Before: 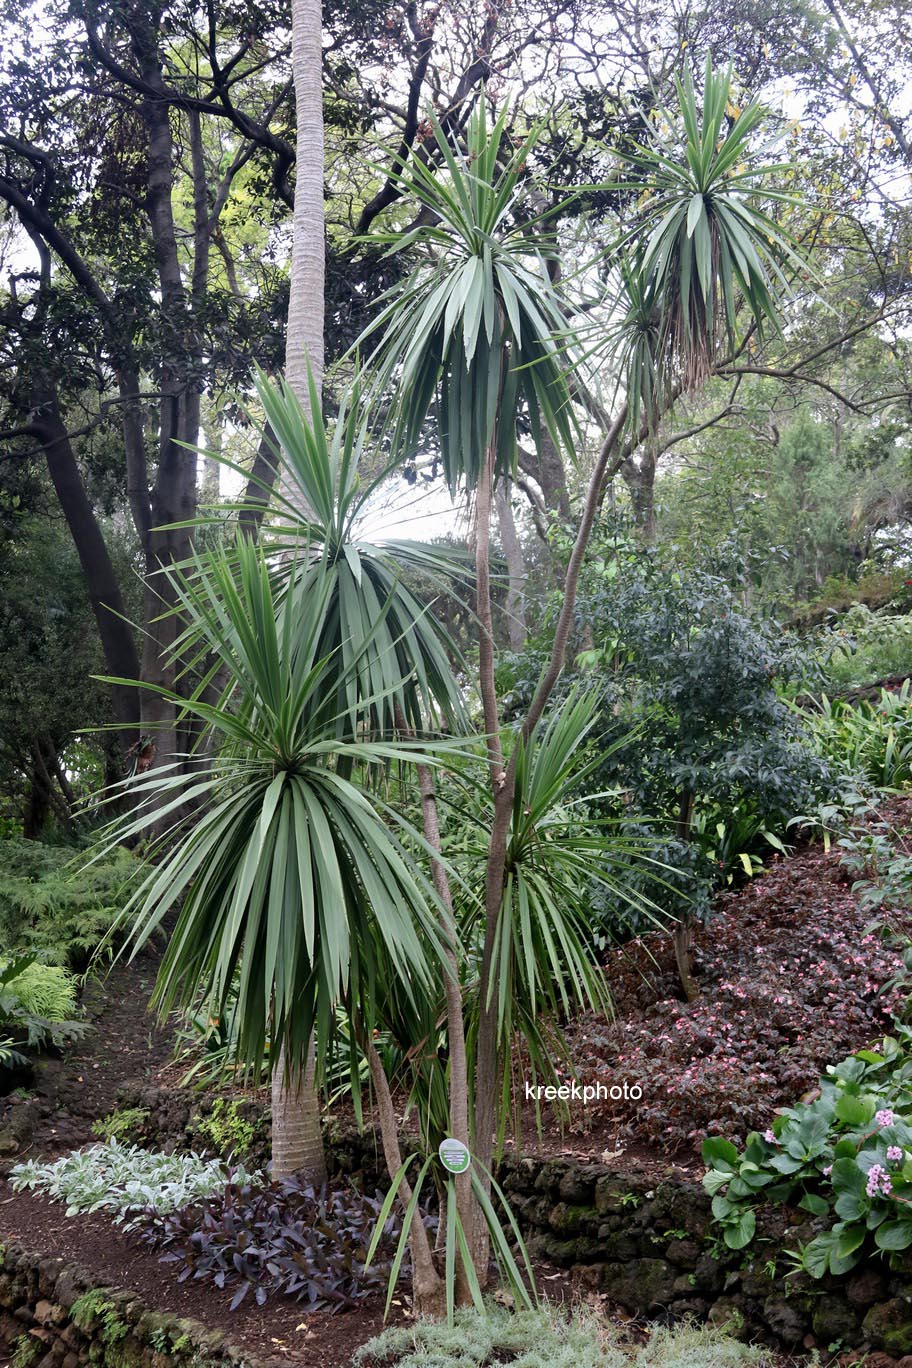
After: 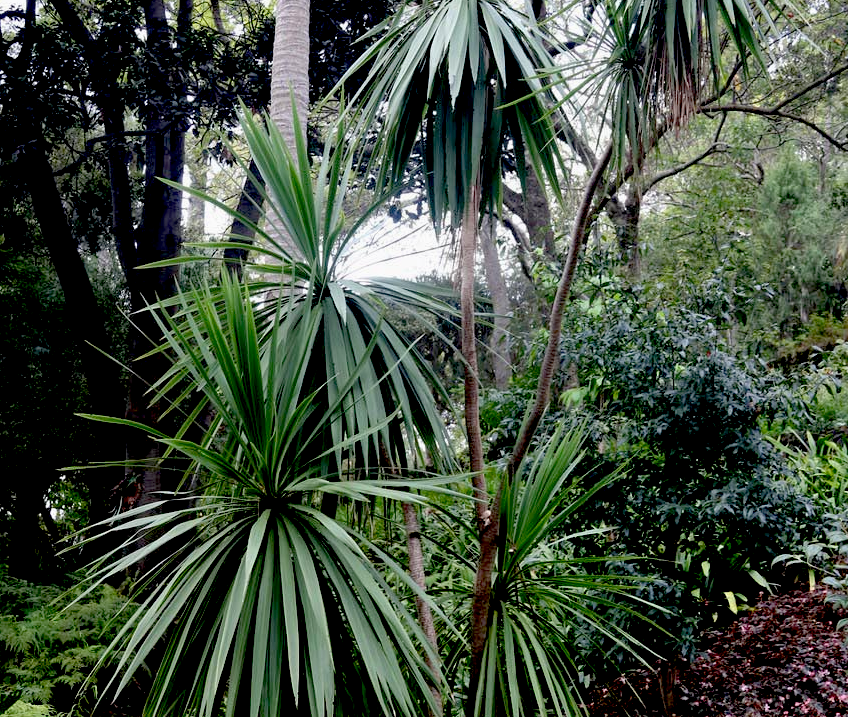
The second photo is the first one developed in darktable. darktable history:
exposure: black level correction 0.056, exposure -0.039 EV, compensate highlight preservation false
crop: left 1.744%, top 19.225%, right 5.069%, bottom 28.357%
